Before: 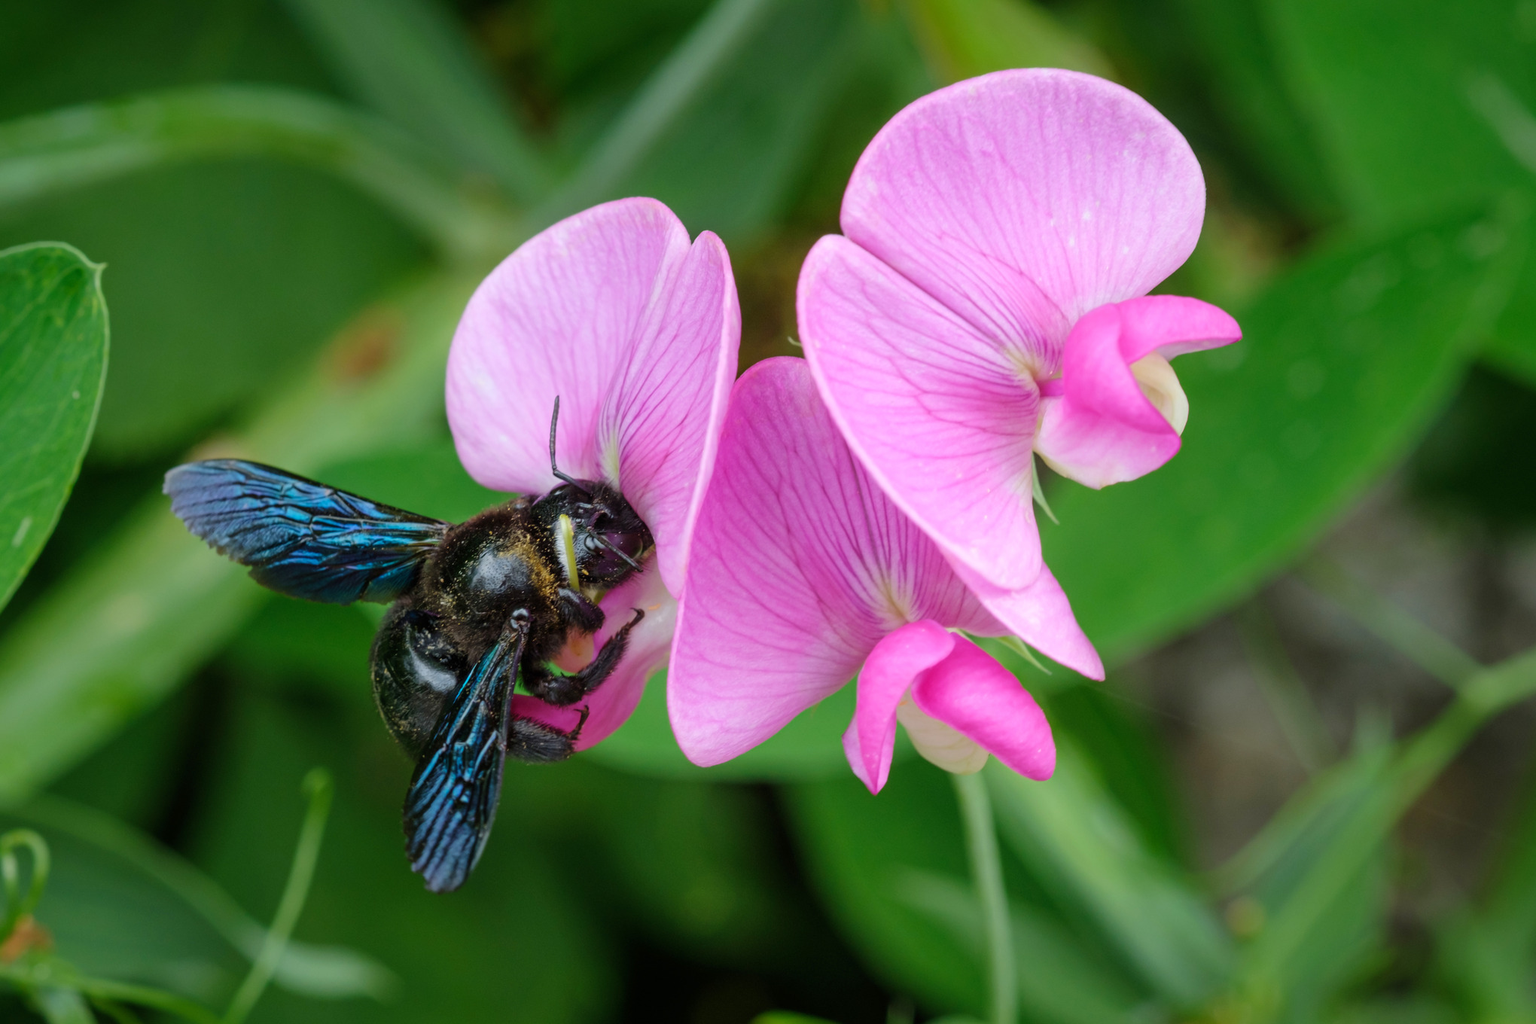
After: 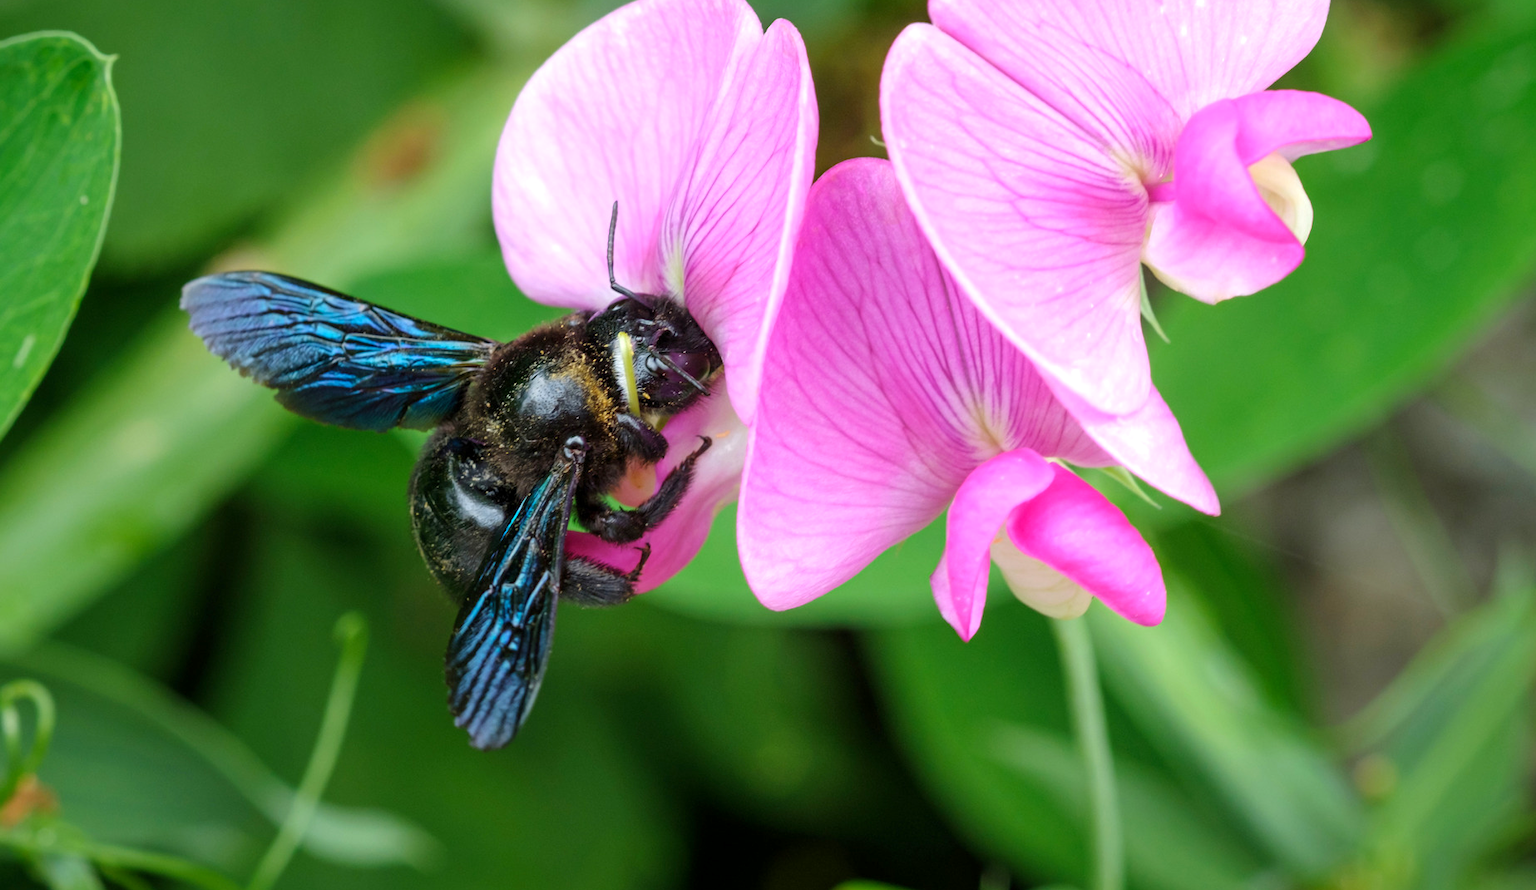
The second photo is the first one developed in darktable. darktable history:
crop: top 20.916%, right 9.437%, bottom 0.316%
exposure: black level correction 0.001, exposure 0.5 EV, compensate exposure bias true, compensate highlight preservation false
